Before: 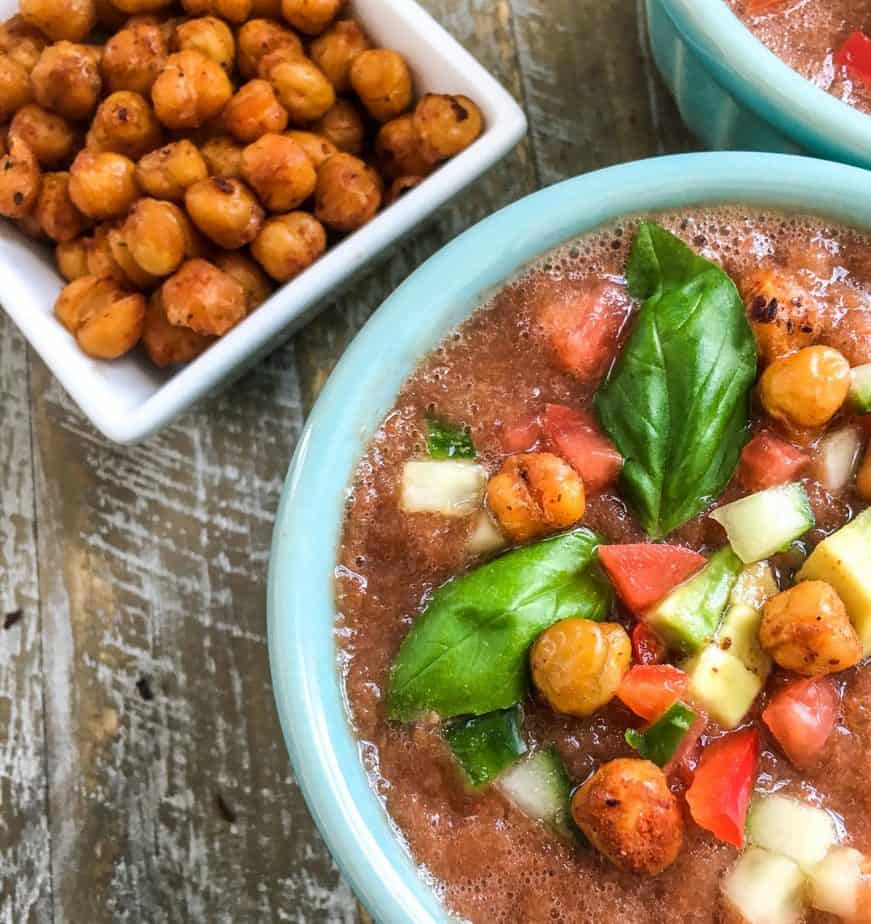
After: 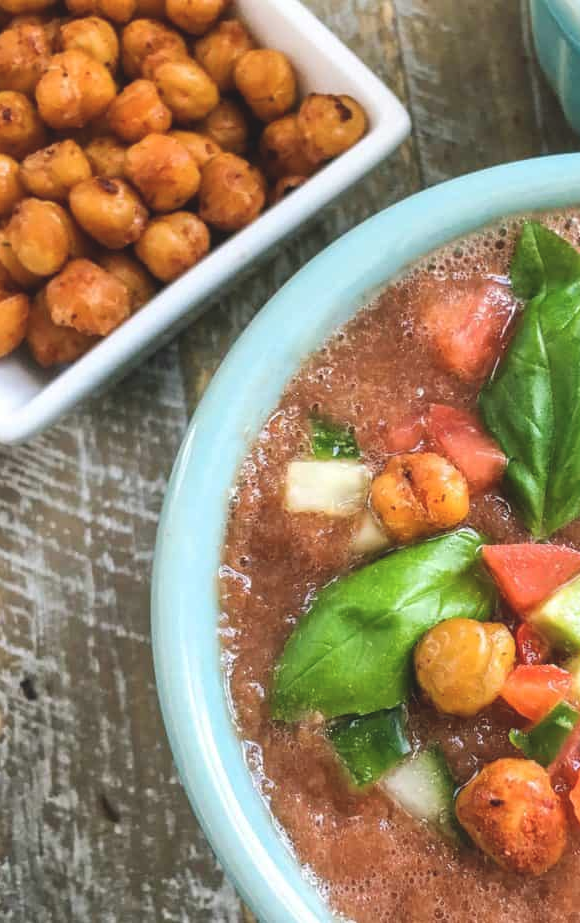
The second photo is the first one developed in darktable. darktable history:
color balance: lift [1.007, 1, 1, 1], gamma [1.097, 1, 1, 1]
crop and rotate: left 13.537%, right 19.796%
